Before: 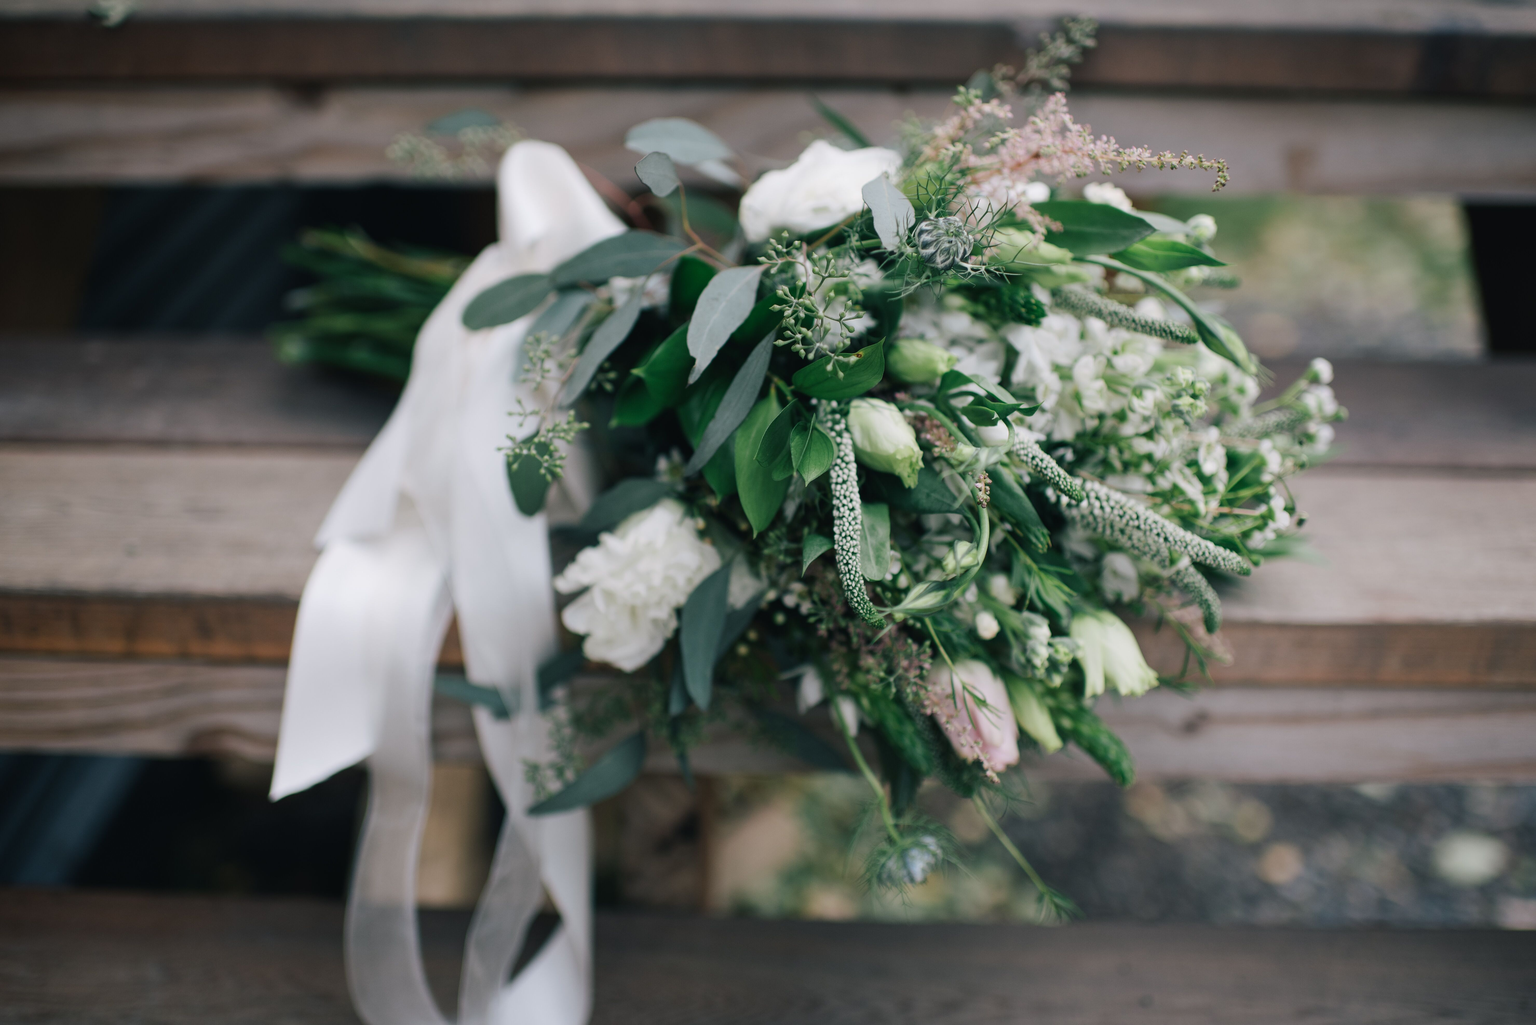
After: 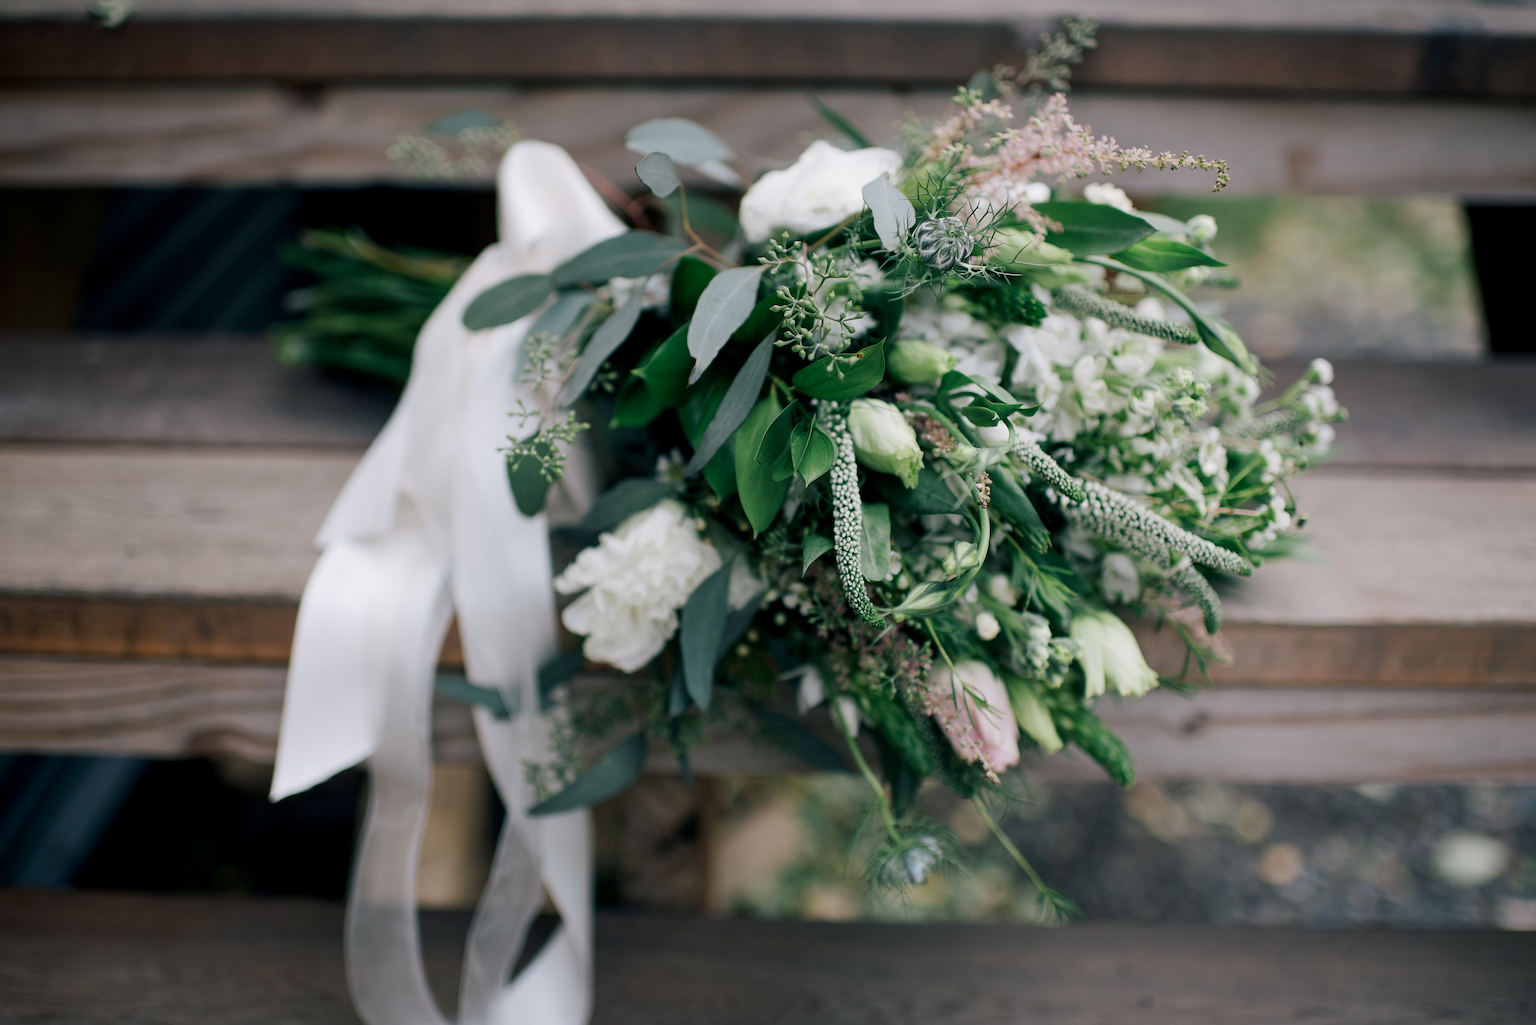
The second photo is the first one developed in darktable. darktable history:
exposure: black level correction 0.005, exposure 0.015 EV, compensate highlight preservation false
sharpen: on, module defaults
